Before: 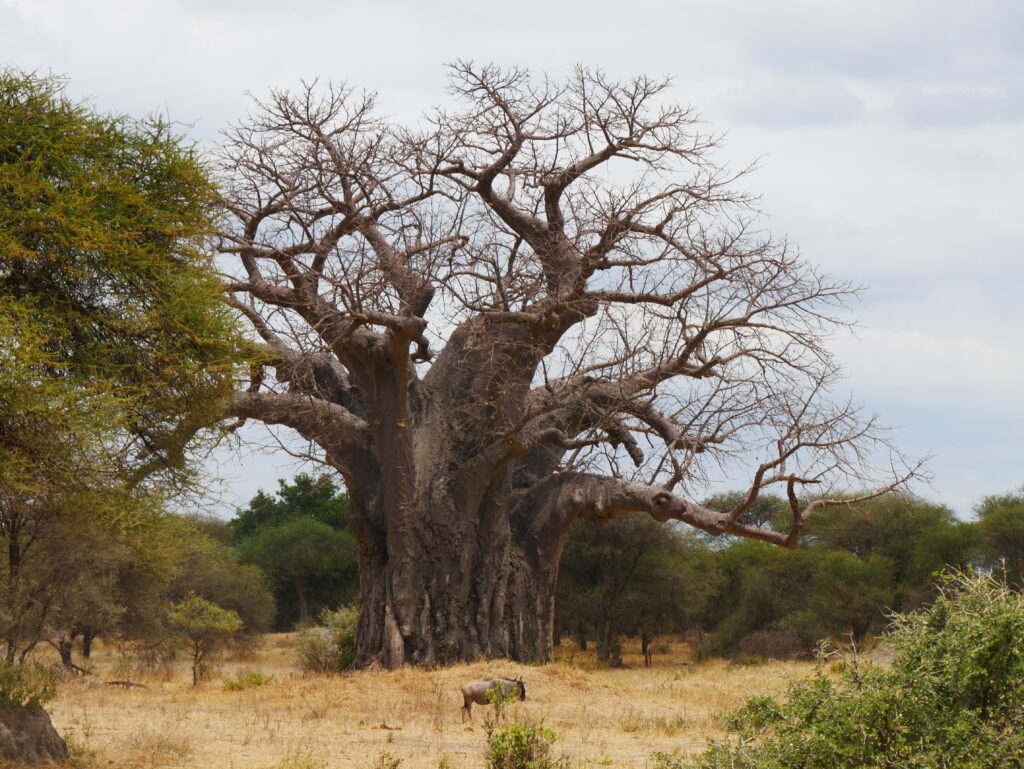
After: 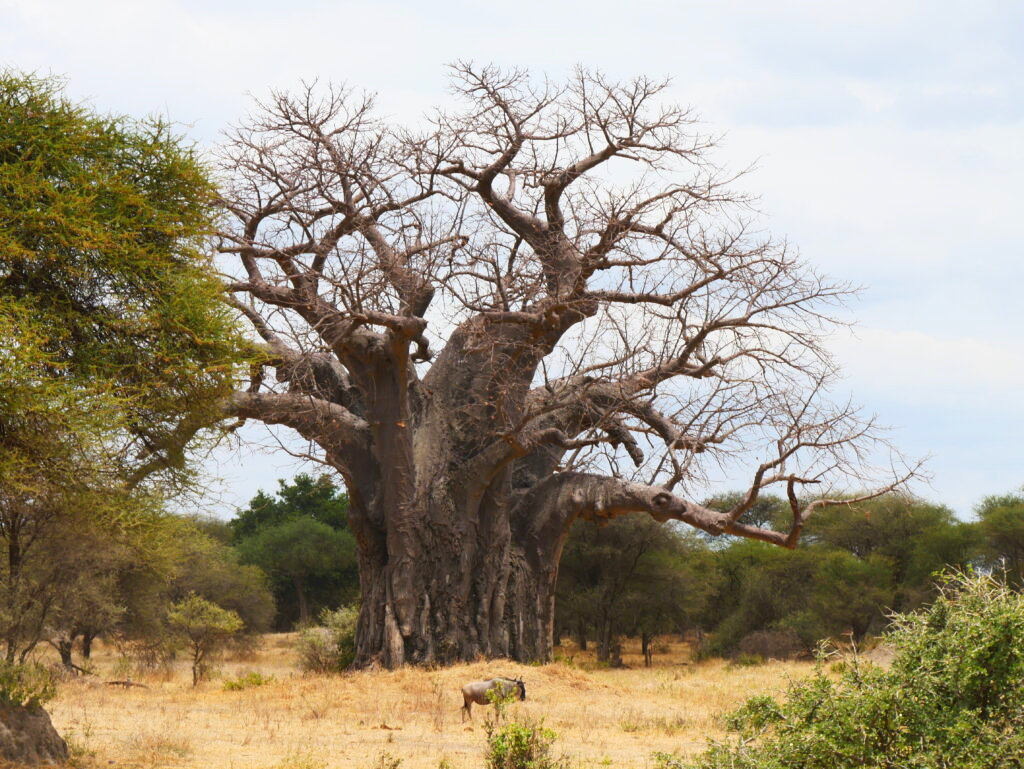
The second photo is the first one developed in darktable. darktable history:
contrast brightness saturation: contrast 0.202, brightness 0.151, saturation 0.149
